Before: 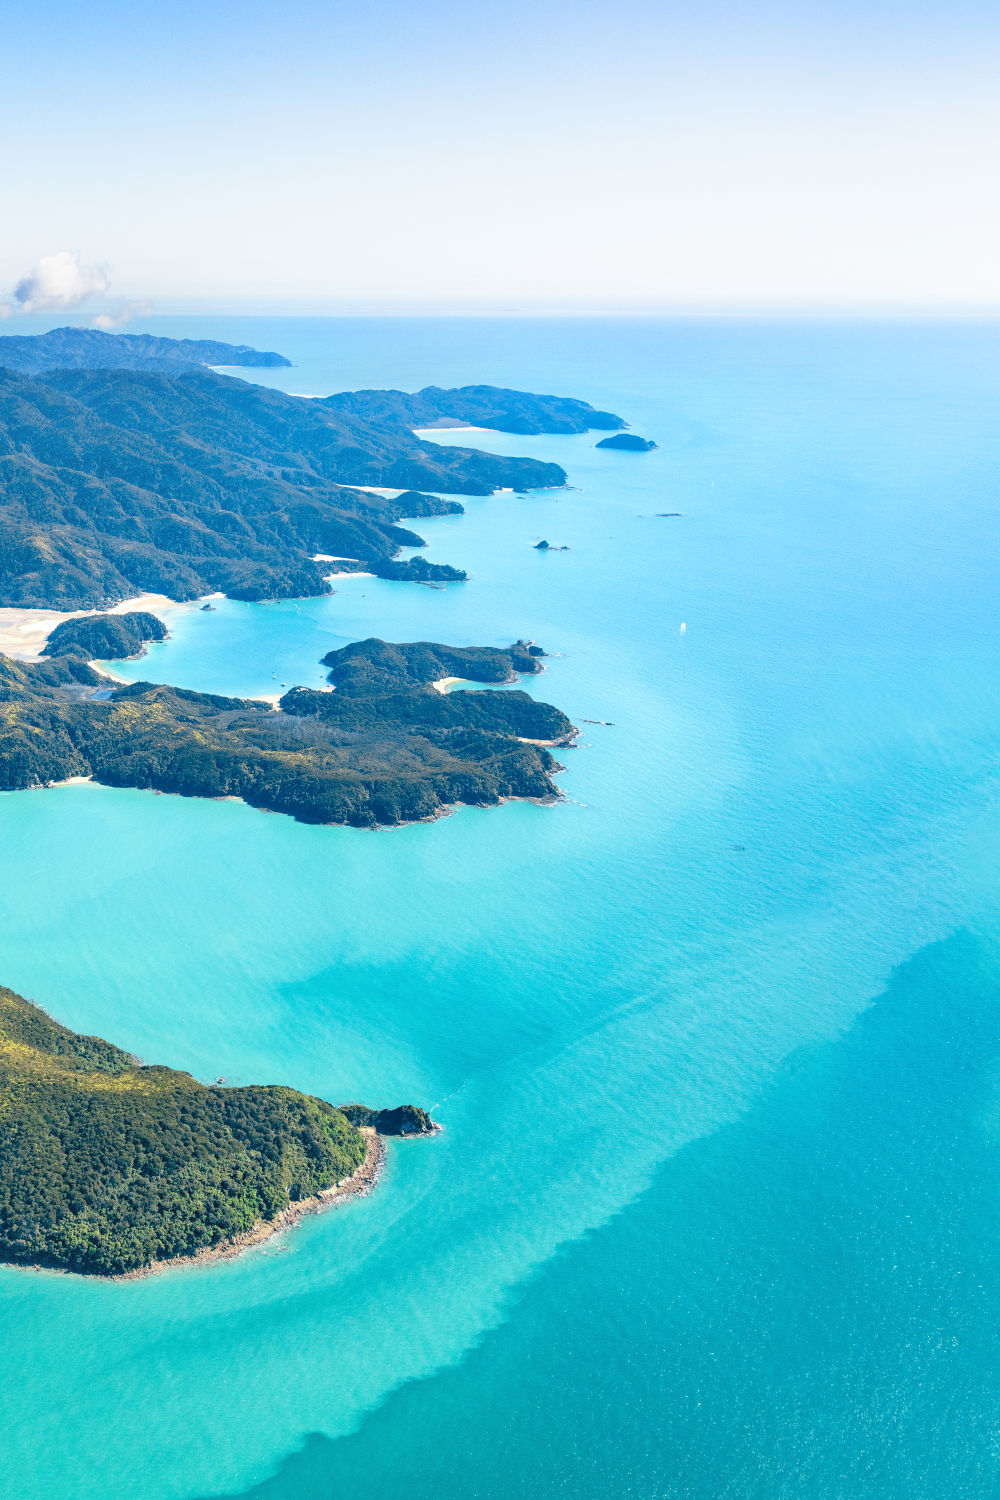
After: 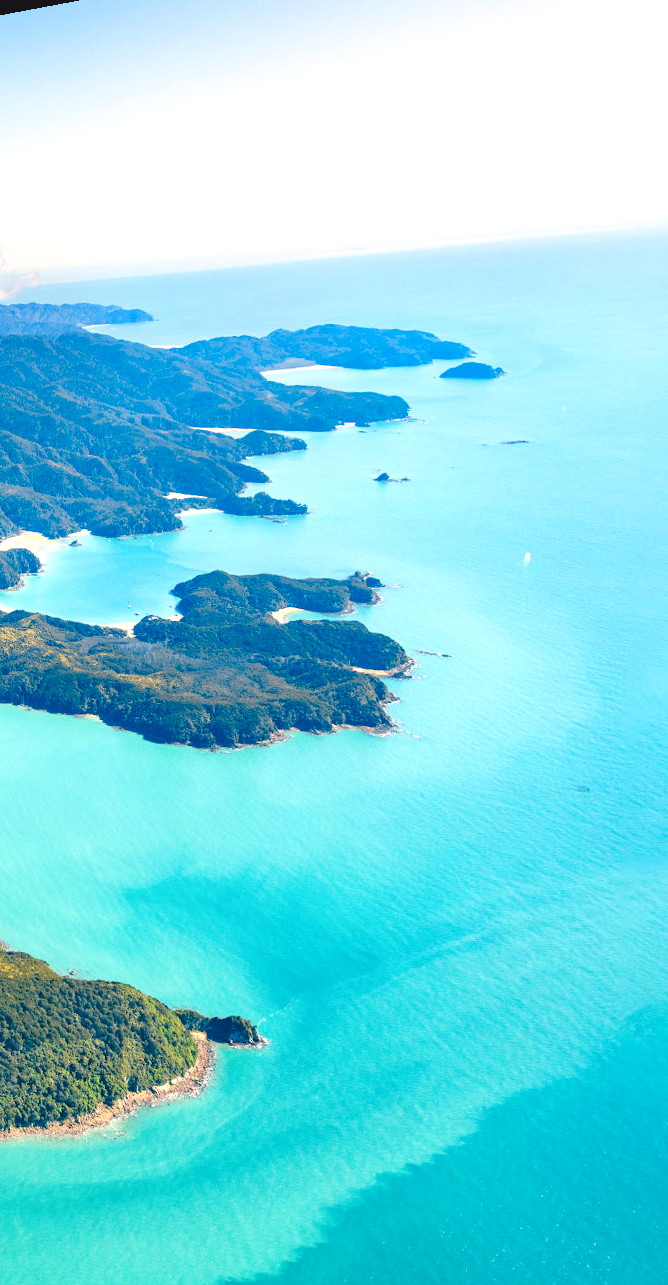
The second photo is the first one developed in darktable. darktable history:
color balance rgb: shadows lift › chroma 2%, shadows lift › hue 247.2°, power › chroma 0.3%, power › hue 25.2°, highlights gain › chroma 3%, highlights gain › hue 60°, global offset › luminance 0.75%, perceptual saturation grading › global saturation 20%, perceptual saturation grading › highlights -20%, perceptual saturation grading › shadows 30%, global vibrance 20%
exposure: black level correction 0, exposure 0.3 EV, compensate highlight preservation false
crop and rotate: left 8.786%, right 24.548%
rotate and perspective: rotation 1.69°, lens shift (vertical) -0.023, lens shift (horizontal) -0.291, crop left 0.025, crop right 0.988, crop top 0.092, crop bottom 0.842
